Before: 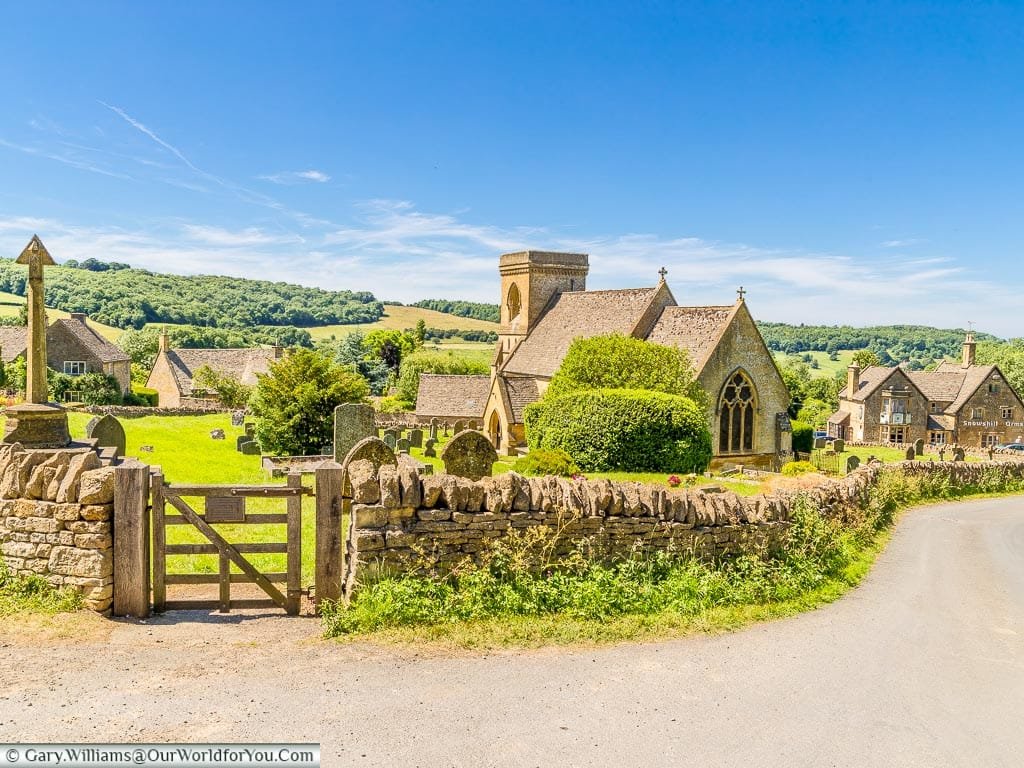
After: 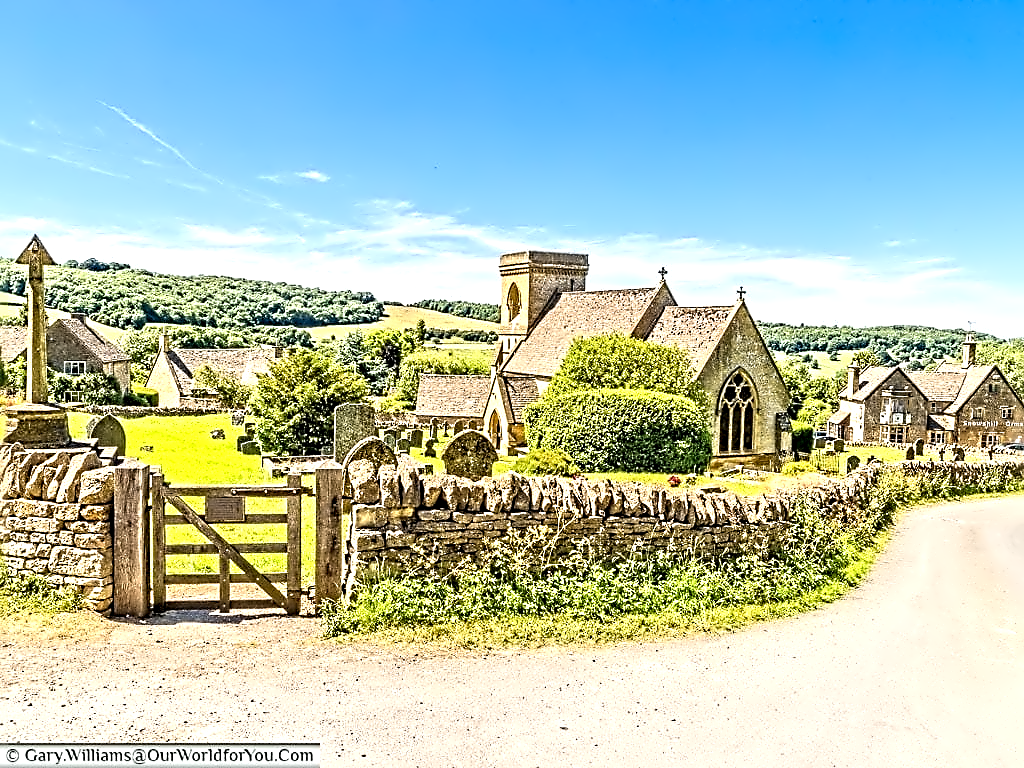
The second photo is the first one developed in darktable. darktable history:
exposure: black level correction -0.002, exposure 0.54 EV, compensate highlight preservation false
contrast equalizer: octaves 7, y [[0.5, 0.542, 0.583, 0.625, 0.667, 0.708], [0.5 ×6], [0.5 ×6], [0, 0.033, 0.067, 0.1, 0.133, 0.167], [0, 0.05, 0.1, 0.15, 0.2, 0.25]]
sharpen: radius 3.119
